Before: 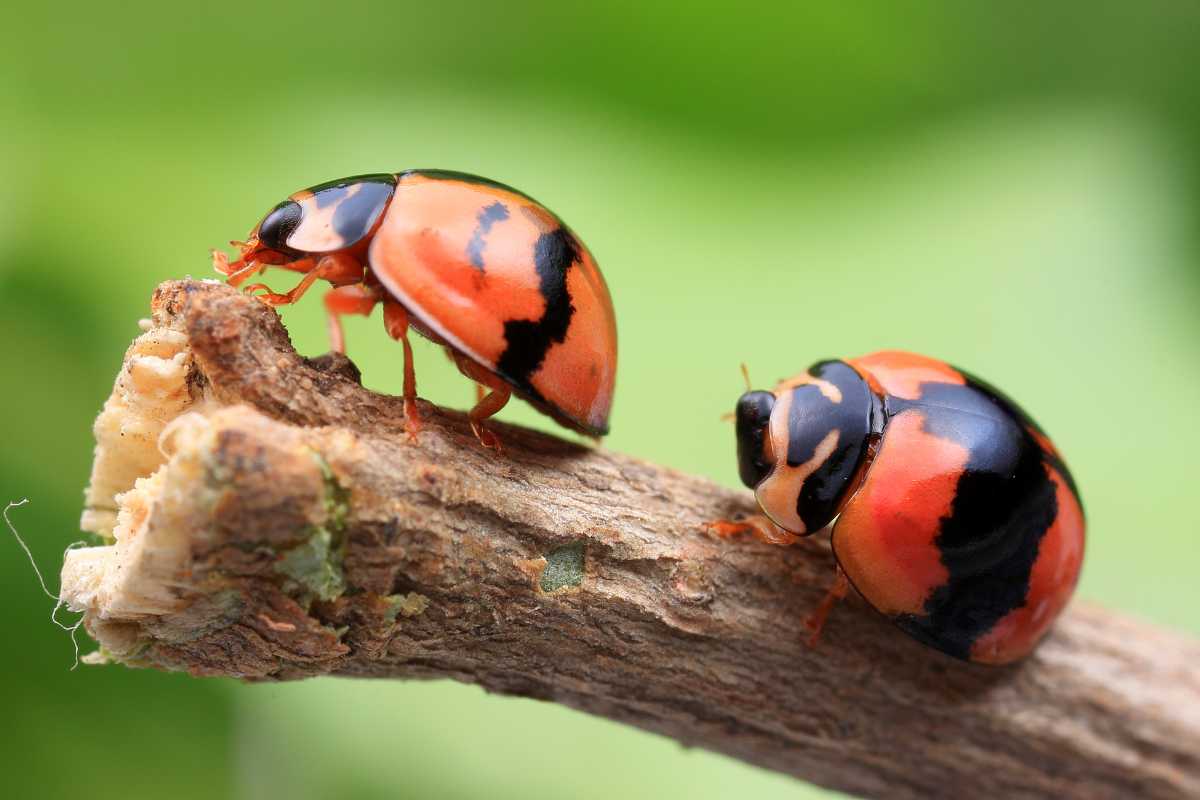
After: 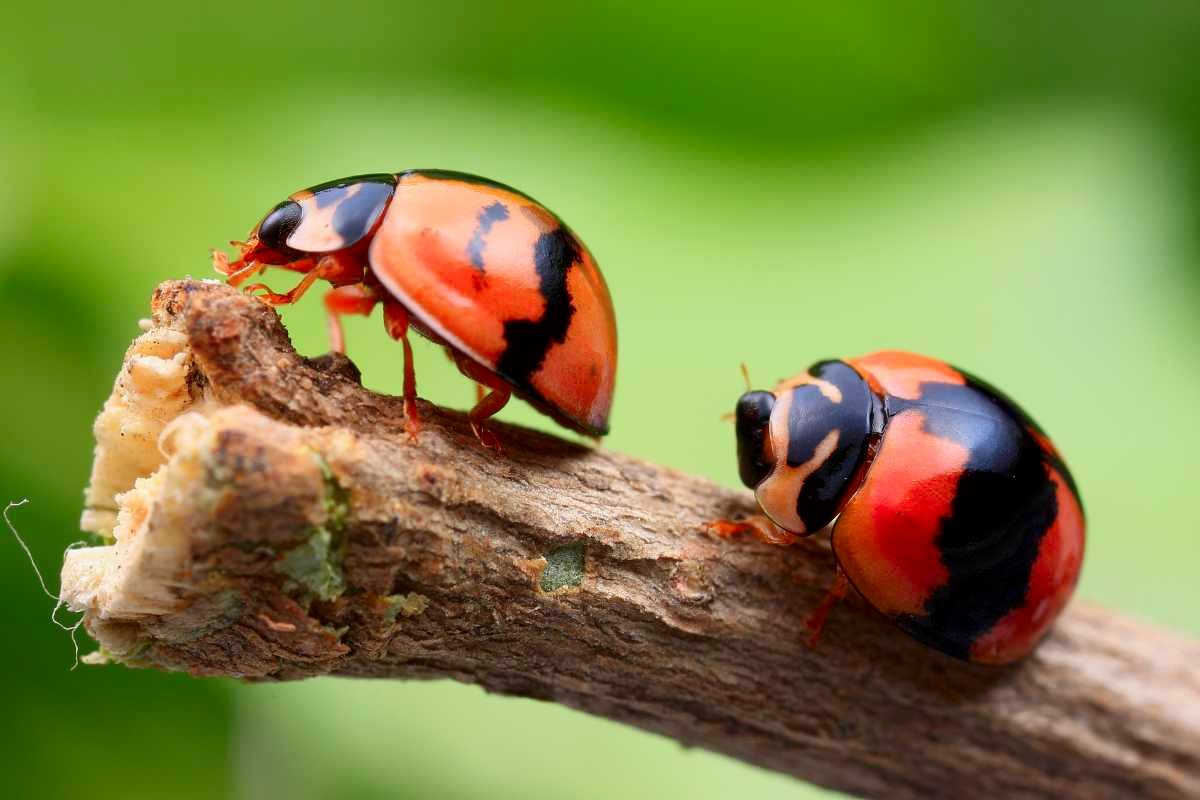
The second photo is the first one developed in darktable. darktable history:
contrast brightness saturation: contrast 0.128, brightness -0.047, saturation 0.159
exposure: black level correction 0.002, exposure -0.102 EV, compensate highlight preservation false
